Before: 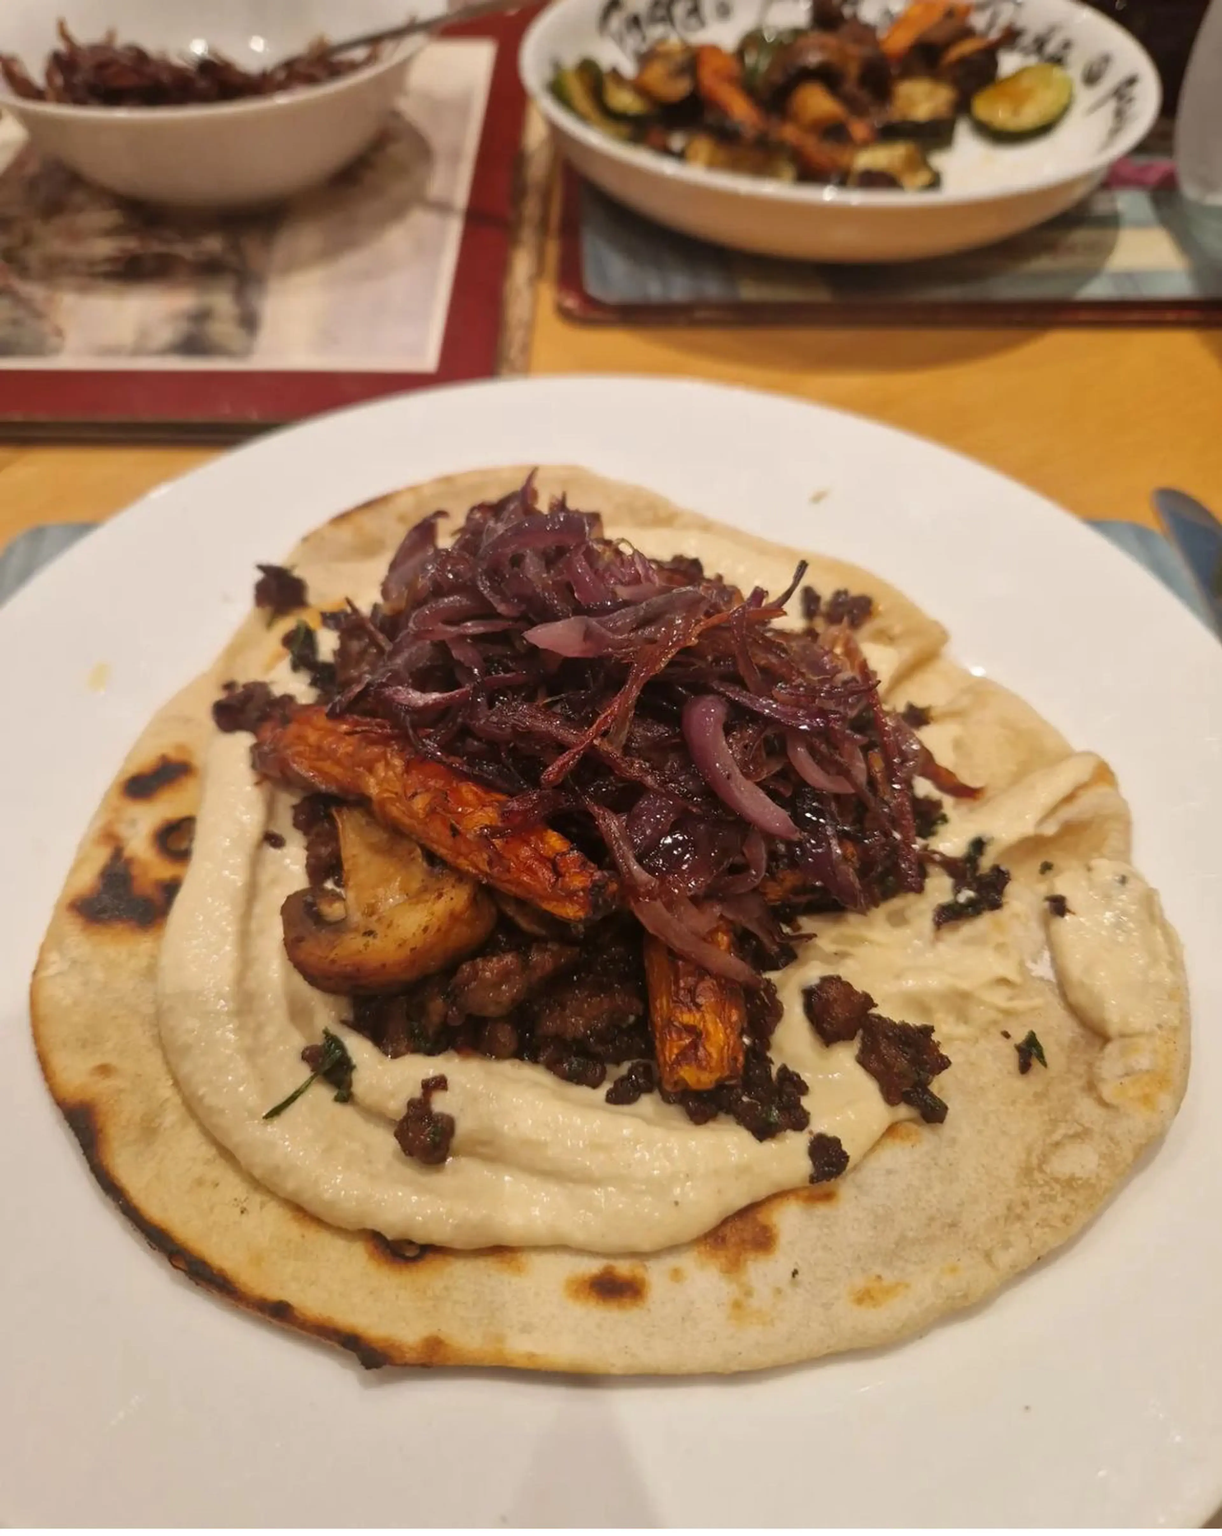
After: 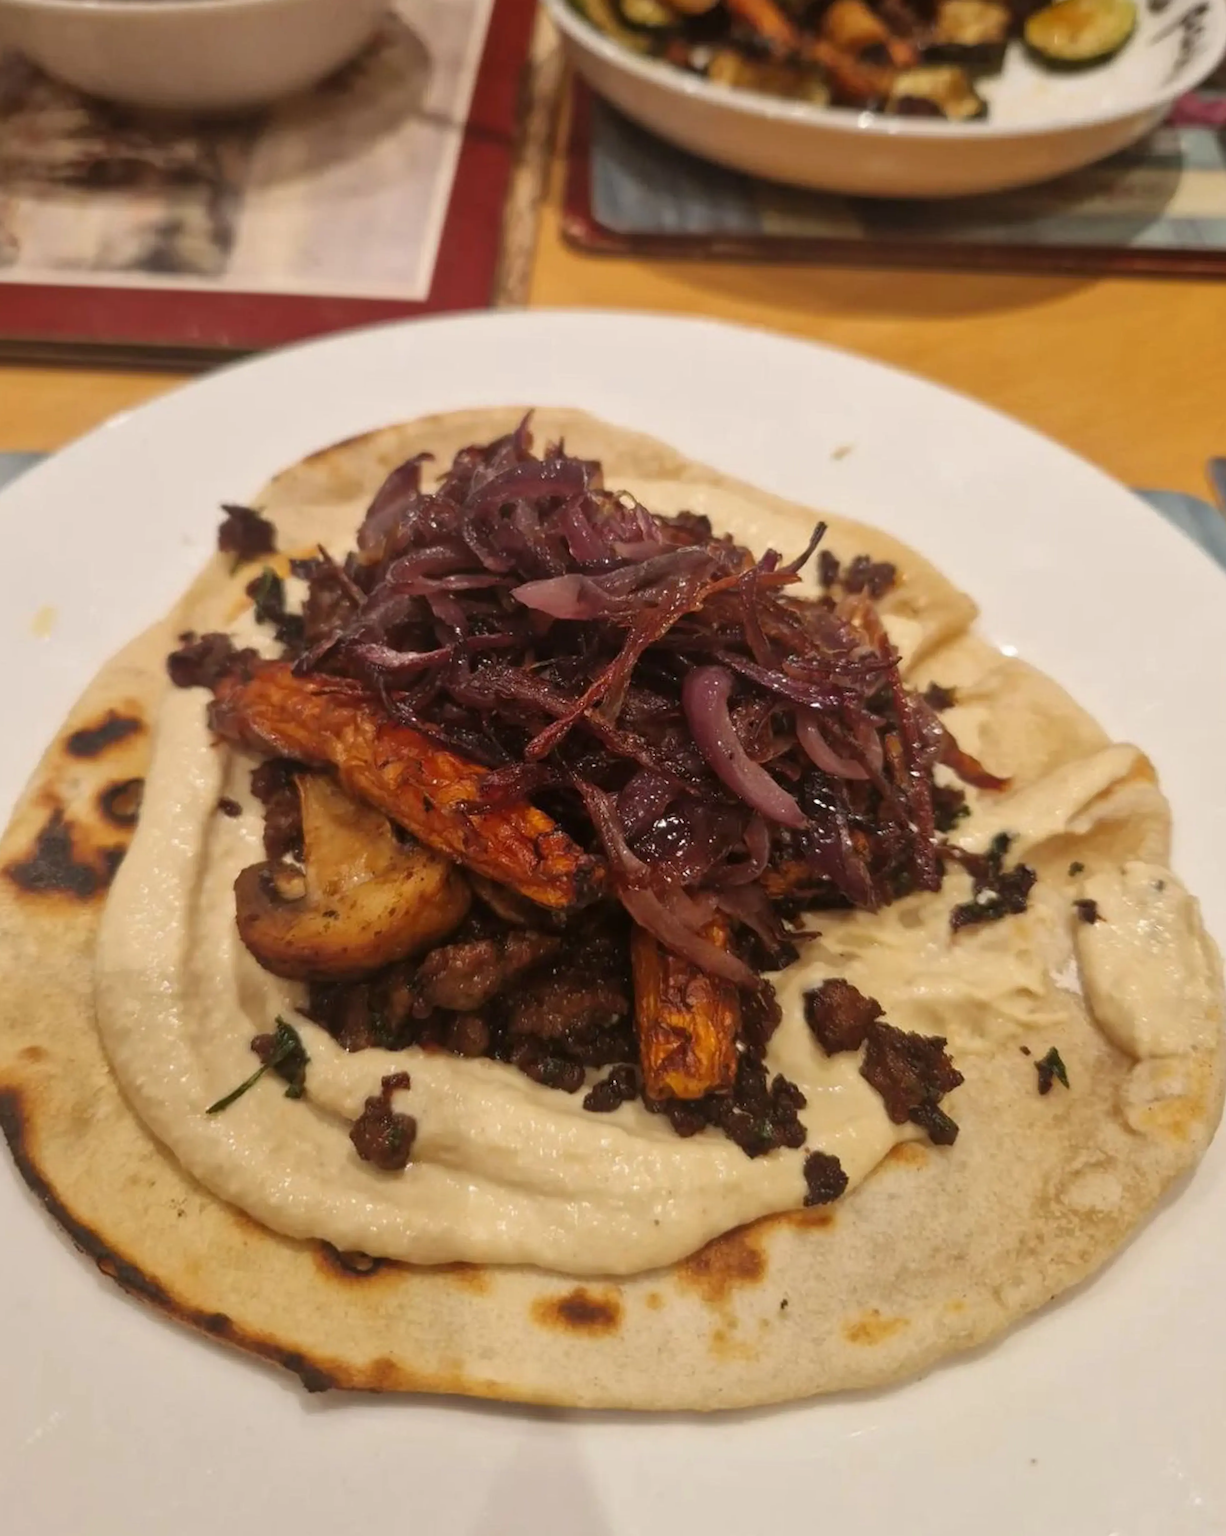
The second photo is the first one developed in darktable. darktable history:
crop and rotate: angle -2.09°, left 3.135%, top 4.062%, right 1.353%, bottom 0.751%
